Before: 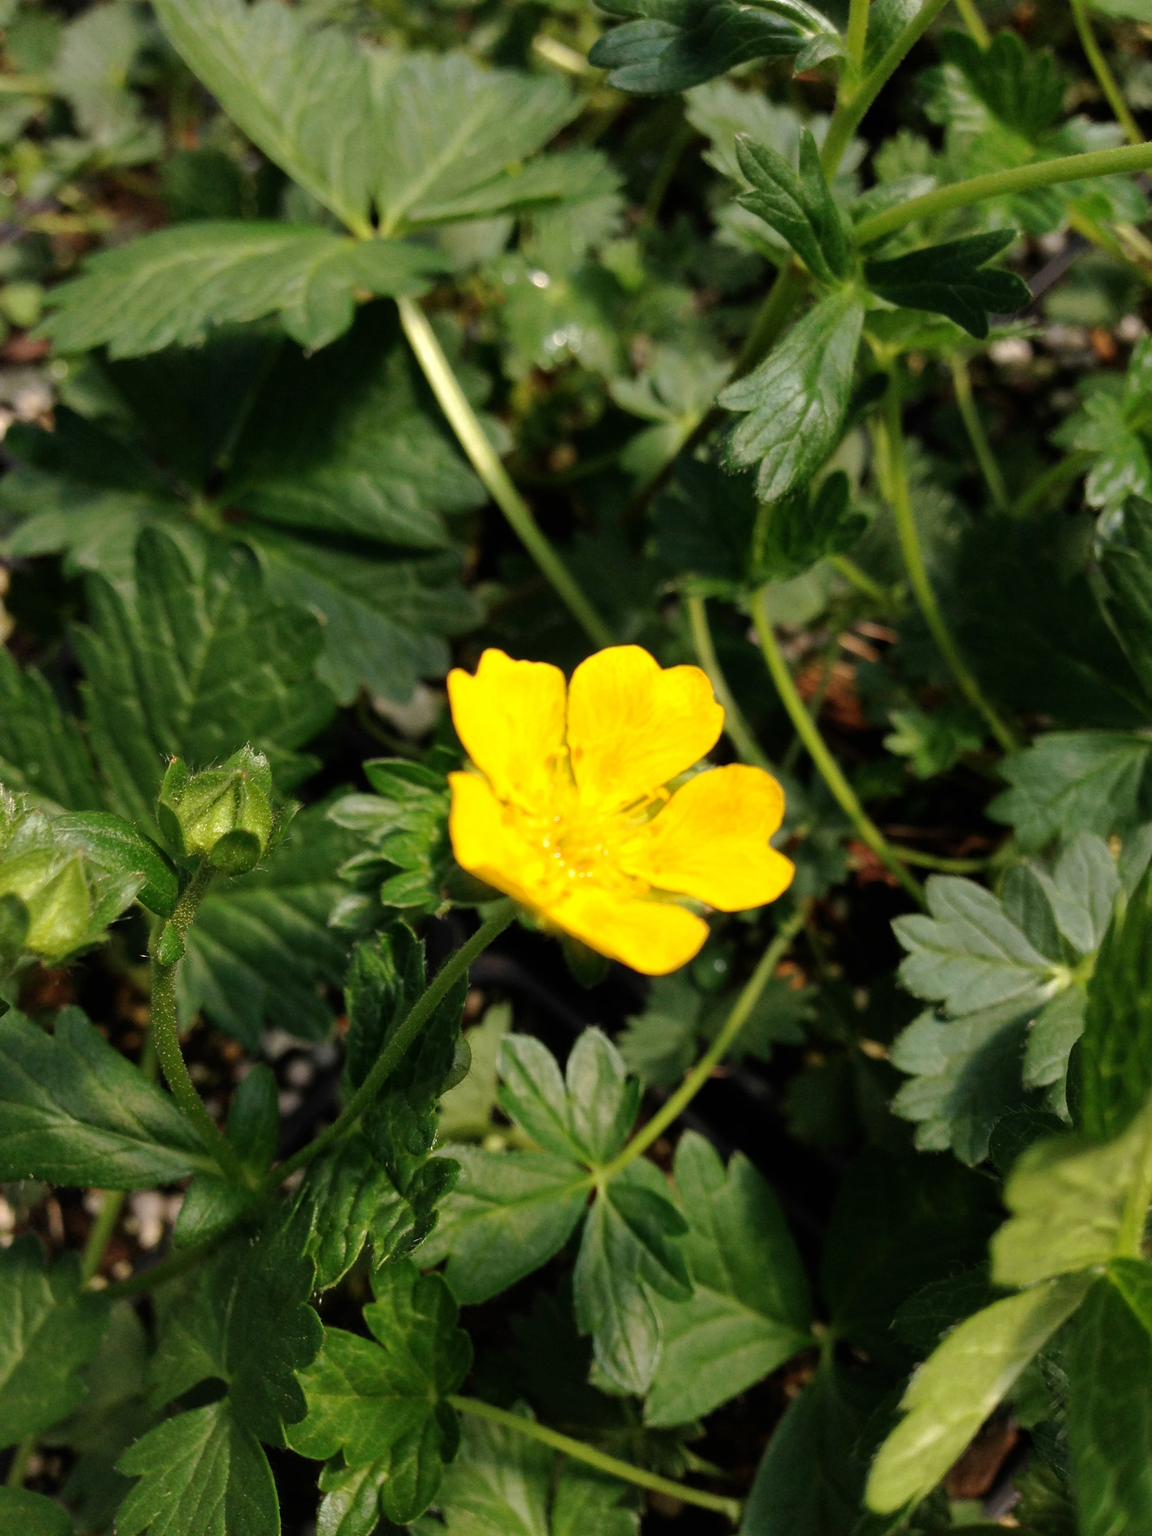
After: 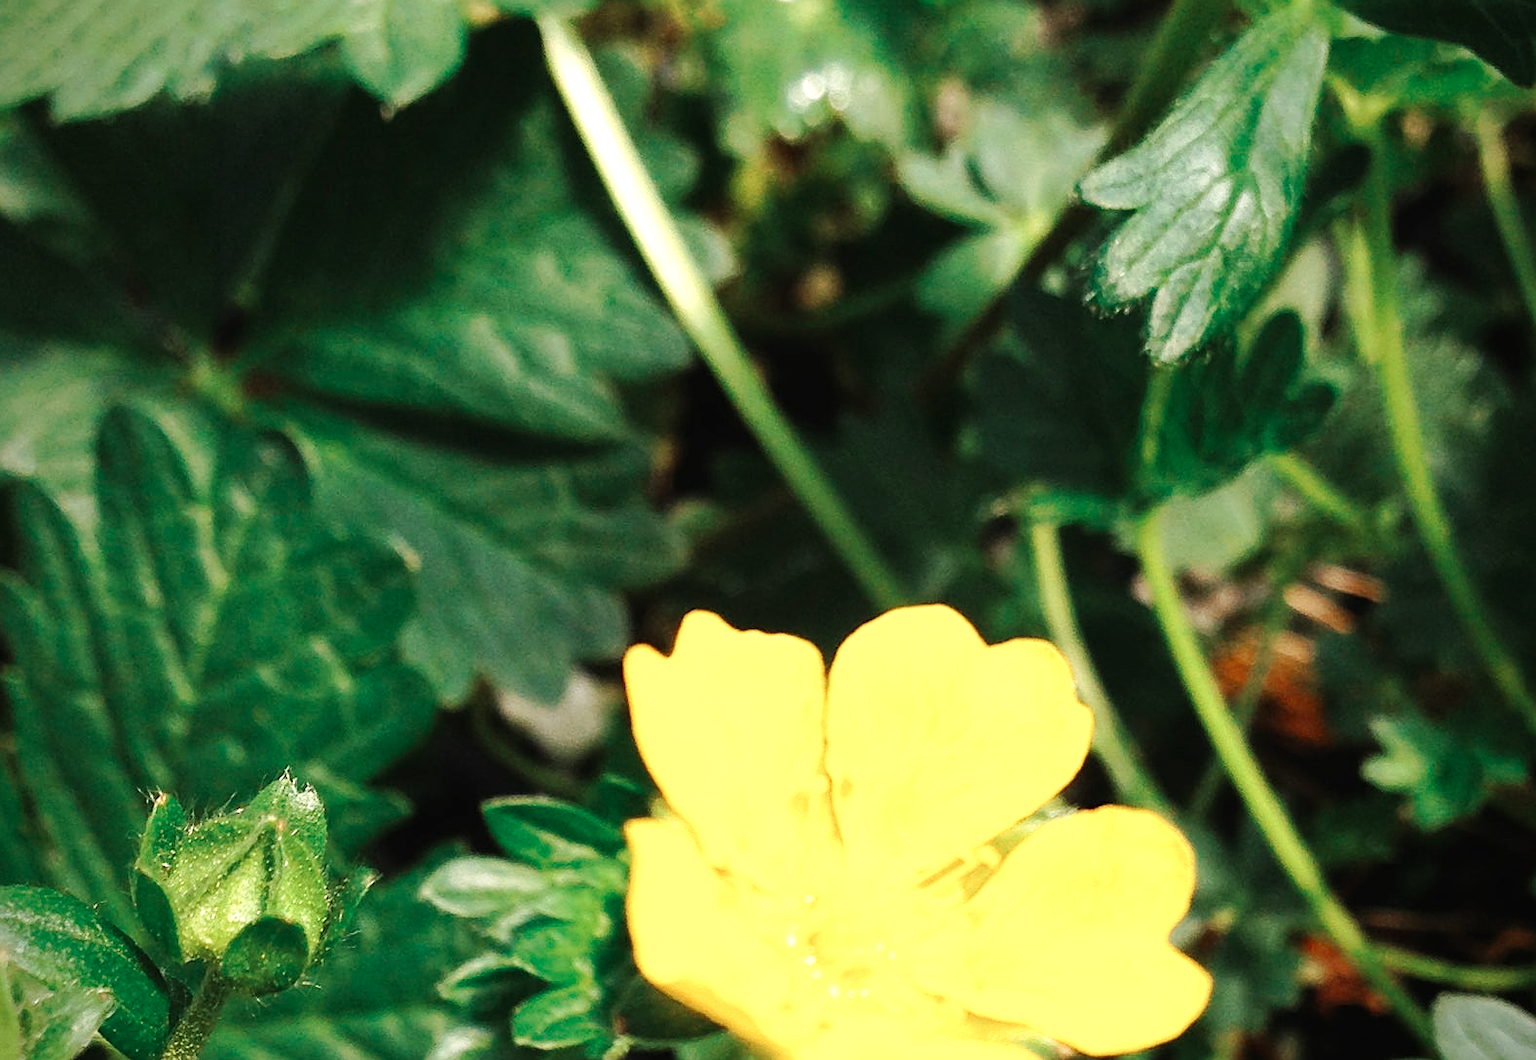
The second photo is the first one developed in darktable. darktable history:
contrast equalizer: y [[0.5 ×6], [0.5 ×6], [0.5 ×6], [0 ×6], [0, 0.039, 0.251, 0.29, 0.293, 0.292]], mix -0.985
crop: left 6.821%, top 18.727%, right 14.307%, bottom 40.412%
sharpen: on, module defaults
tone curve: curves: ch0 [(0, 0.01) (0.037, 0.032) (0.131, 0.108) (0.275, 0.258) (0.483, 0.512) (0.61, 0.661) (0.696, 0.742) (0.792, 0.834) (0.911, 0.936) (0.997, 0.995)]; ch1 [(0, 0) (0.308, 0.29) (0.425, 0.411) (0.503, 0.502) (0.529, 0.543) (0.683, 0.706) (0.746, 0.77) (1, 1)]; ch2 [(0, 0) (0.225, 0.214) (0.334, 0.339) (0.401, 0.415) (0.485, 0.487) (0.502, 0.502) (0.525, 0.523) (0.545, 0.552) (0.587, 0.61) (0.636, 0.654) (0.711, 0.729) (0.845, 0.855) (0.998, 0.977)], preserve colors none
vignetting: fall-off radius 61.16%, saturation 0.002
color zones: curves: ch0 [(0, 0.5) (0.125, 0.4) (0.25, 0.5) (0.375, 0.4) (0.5, 0.4) (0.625, 0.6) (0.75, 0.6) (0.875, 0.5)]; ch1 [(0, 0.4) (0.125, 0.5) (0.25, 0.4) (0.375, 0.4) (0.5, 0.4) (0.625, 0.4) (0.75, 0.5) (0.875, 0.4)]; ch2 [(0, 0.6) (0.125, 0.5) (0.25, 0.5) (0.375, 0.6) (0.5, 0.6) (0.625, 0.5) (0.75, 0.5) (0.875, 0.5)]
exposure: black level correction -0.001, exposure 0.907 EV, compensate exposure bias true, compensate highlight preservation false
